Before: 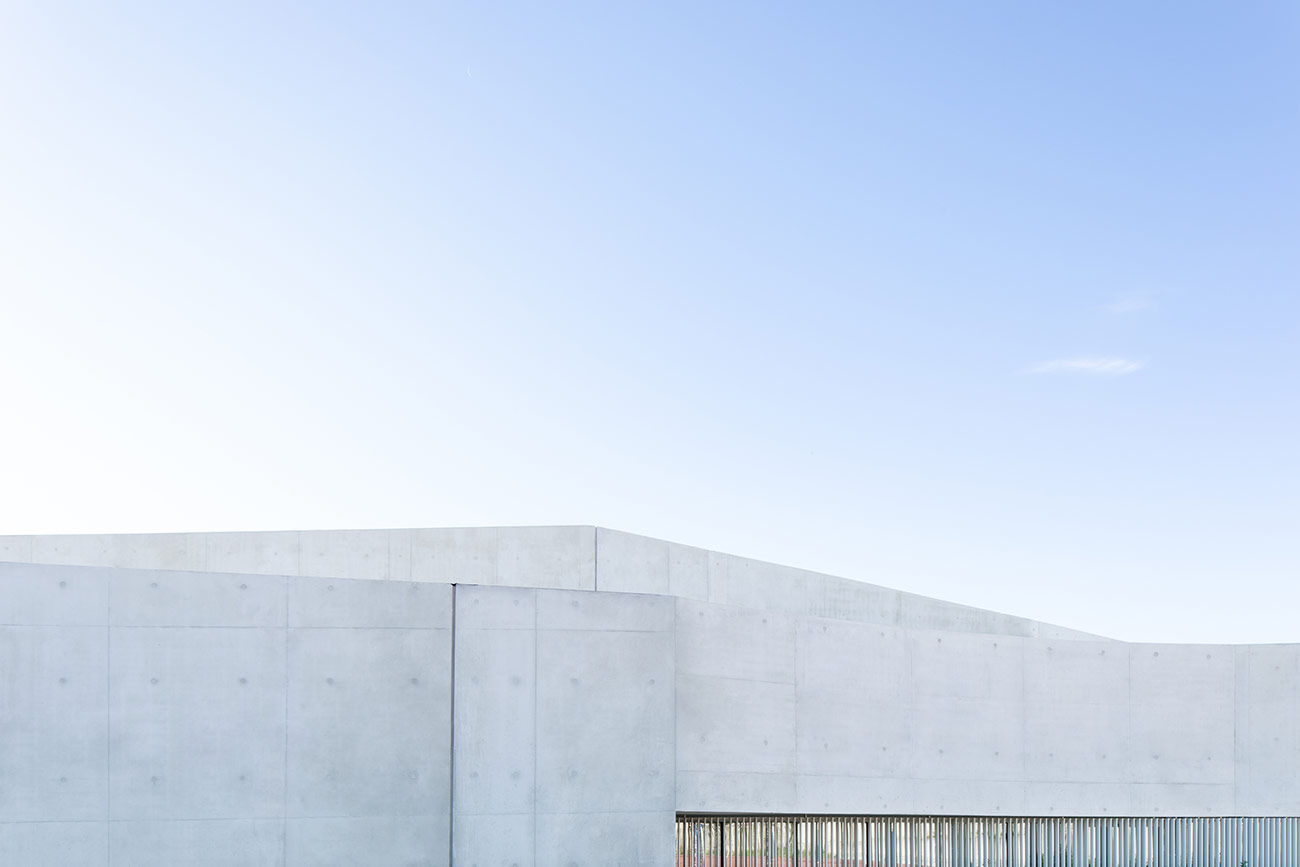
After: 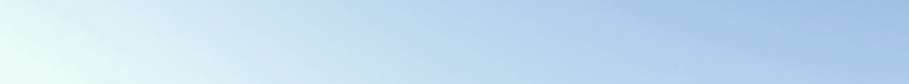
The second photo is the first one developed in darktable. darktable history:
crop and rotate: left 9.644%, top 9.491%, right 6.021%, bottom 80.509%
rotate and perspective: rotation 0.72°, lens shift (vertical) -0.352, lens shift (horizontal) -0.051, crop left 0.152, crop right 0.859, crop top 0.019, crop bottom 0.964
color correction: highlights a* -4.28, highlights b* 6.53
levels: levels [0.029, 0.545, 0.971]
